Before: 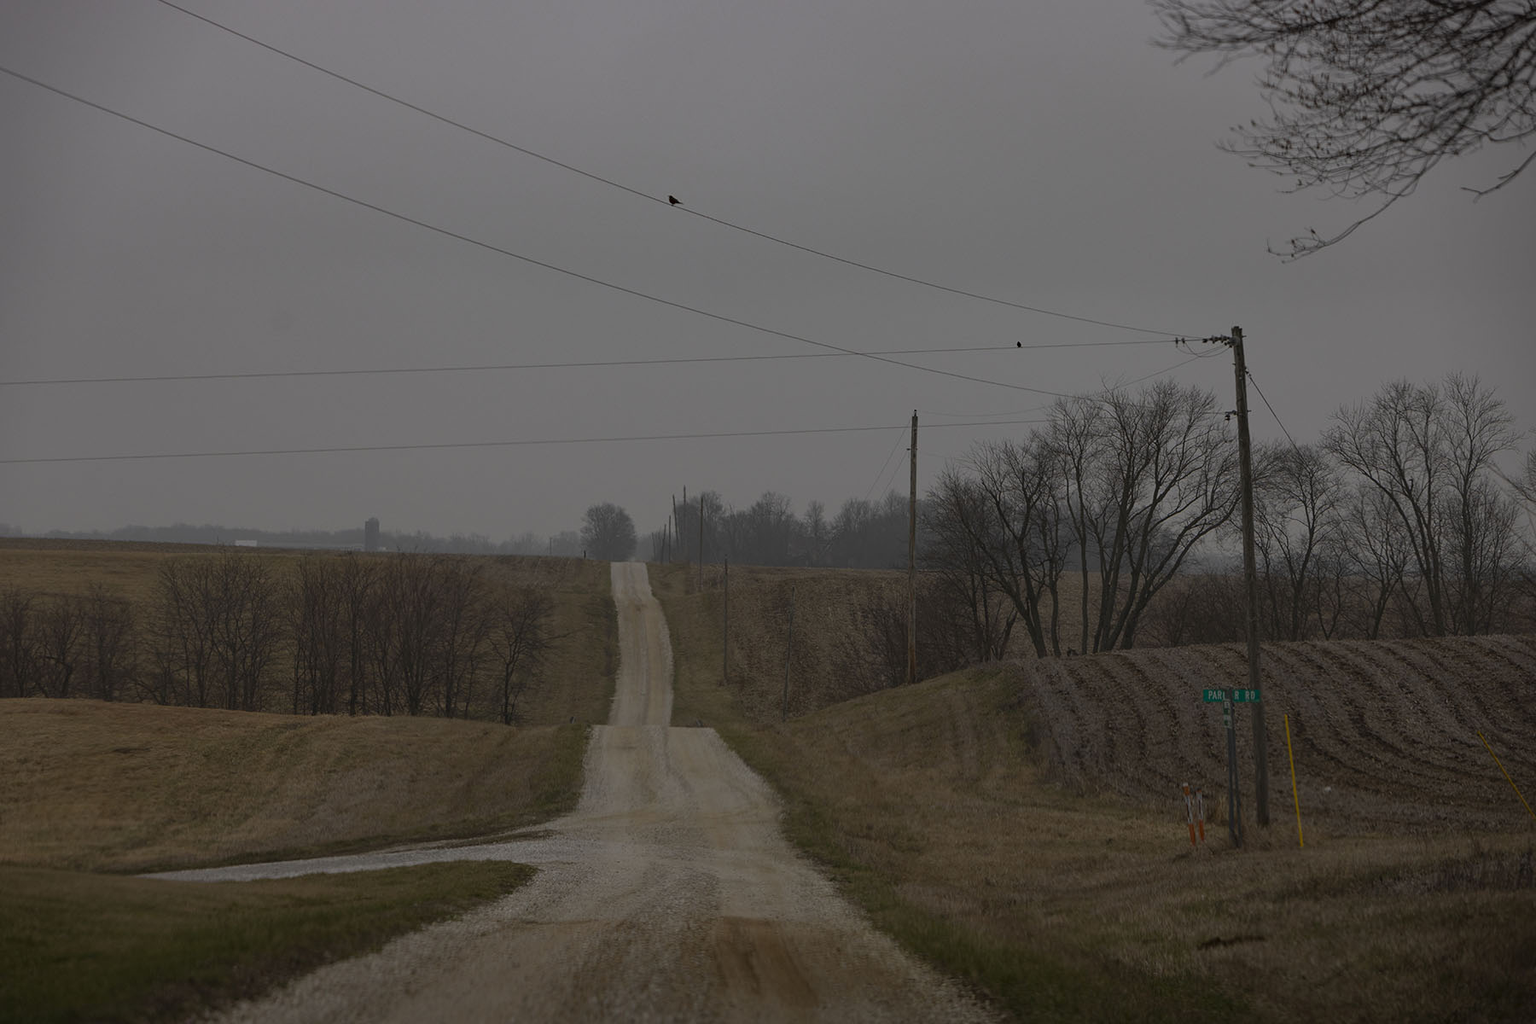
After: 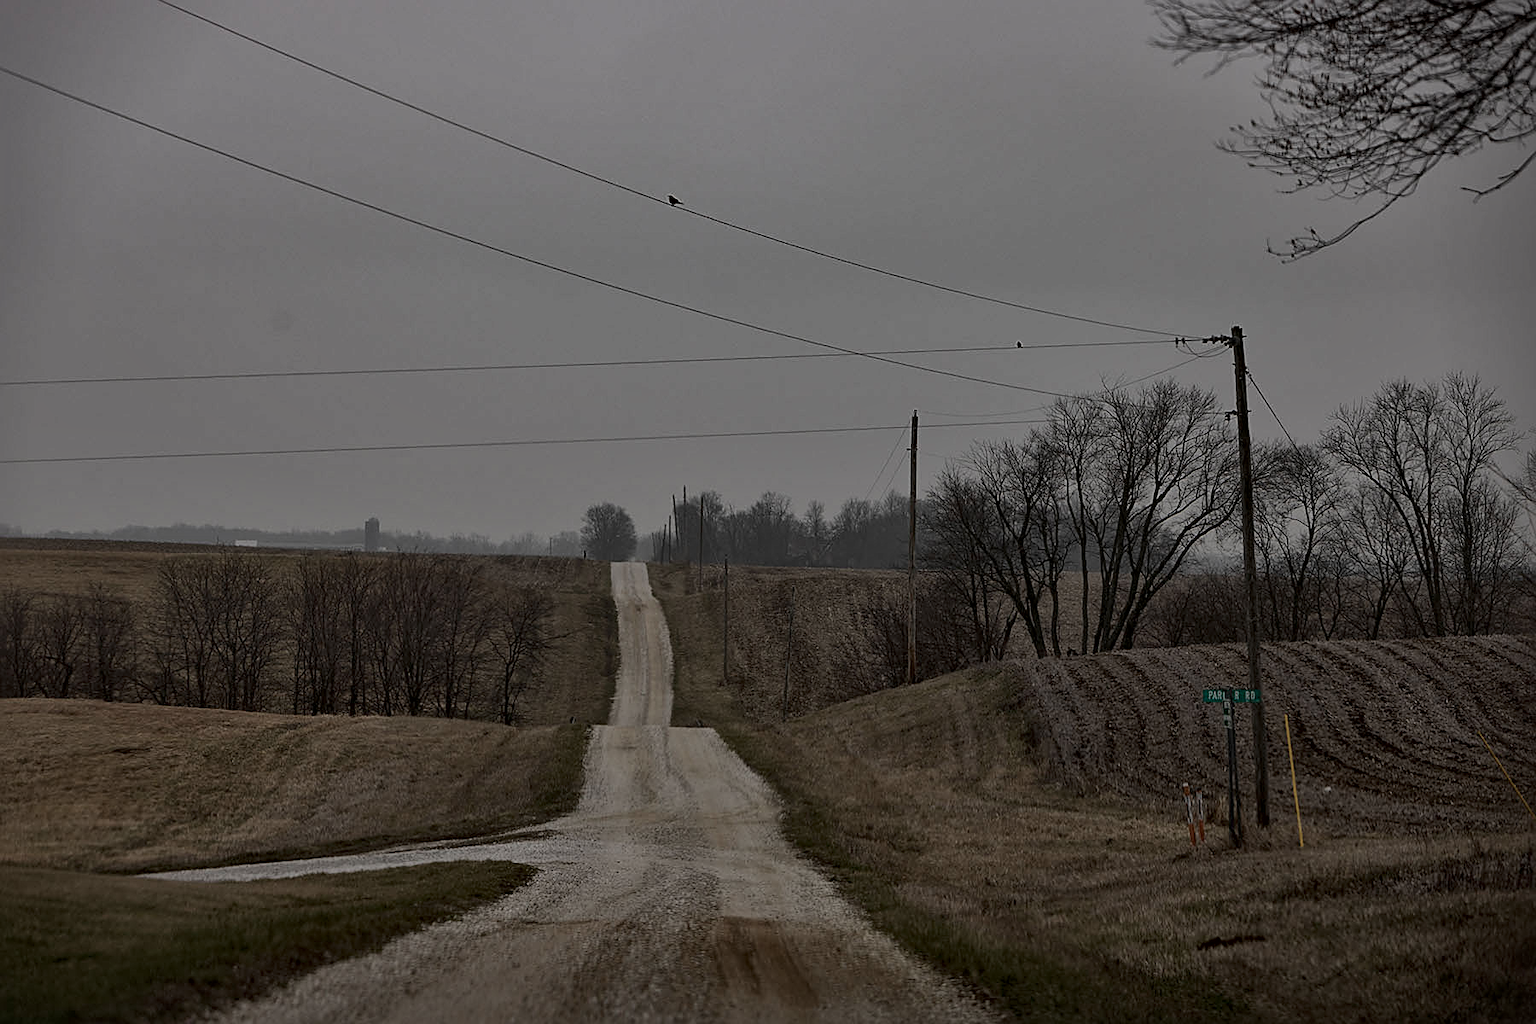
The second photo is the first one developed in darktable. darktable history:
sharpen: on, module defaults
contrast brightness saturation: contrast 0.097, saturation -0.281
local contrast: mode bilateral grid, contrast 20, coarseness 51, detail 173%, midtone range 0.2
